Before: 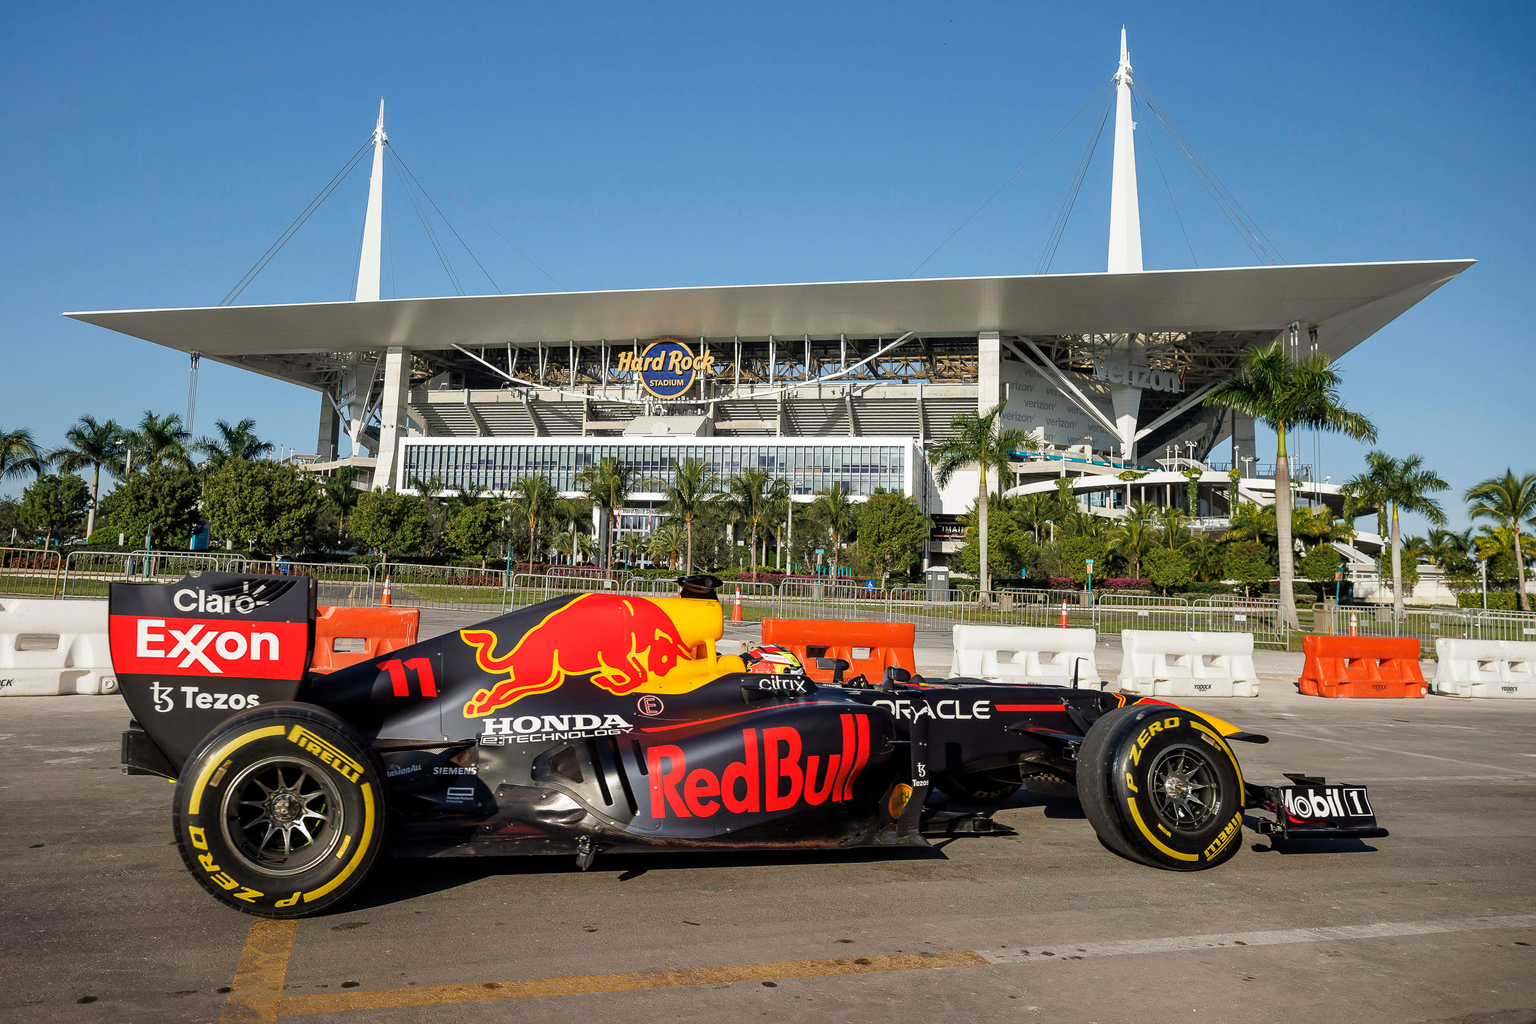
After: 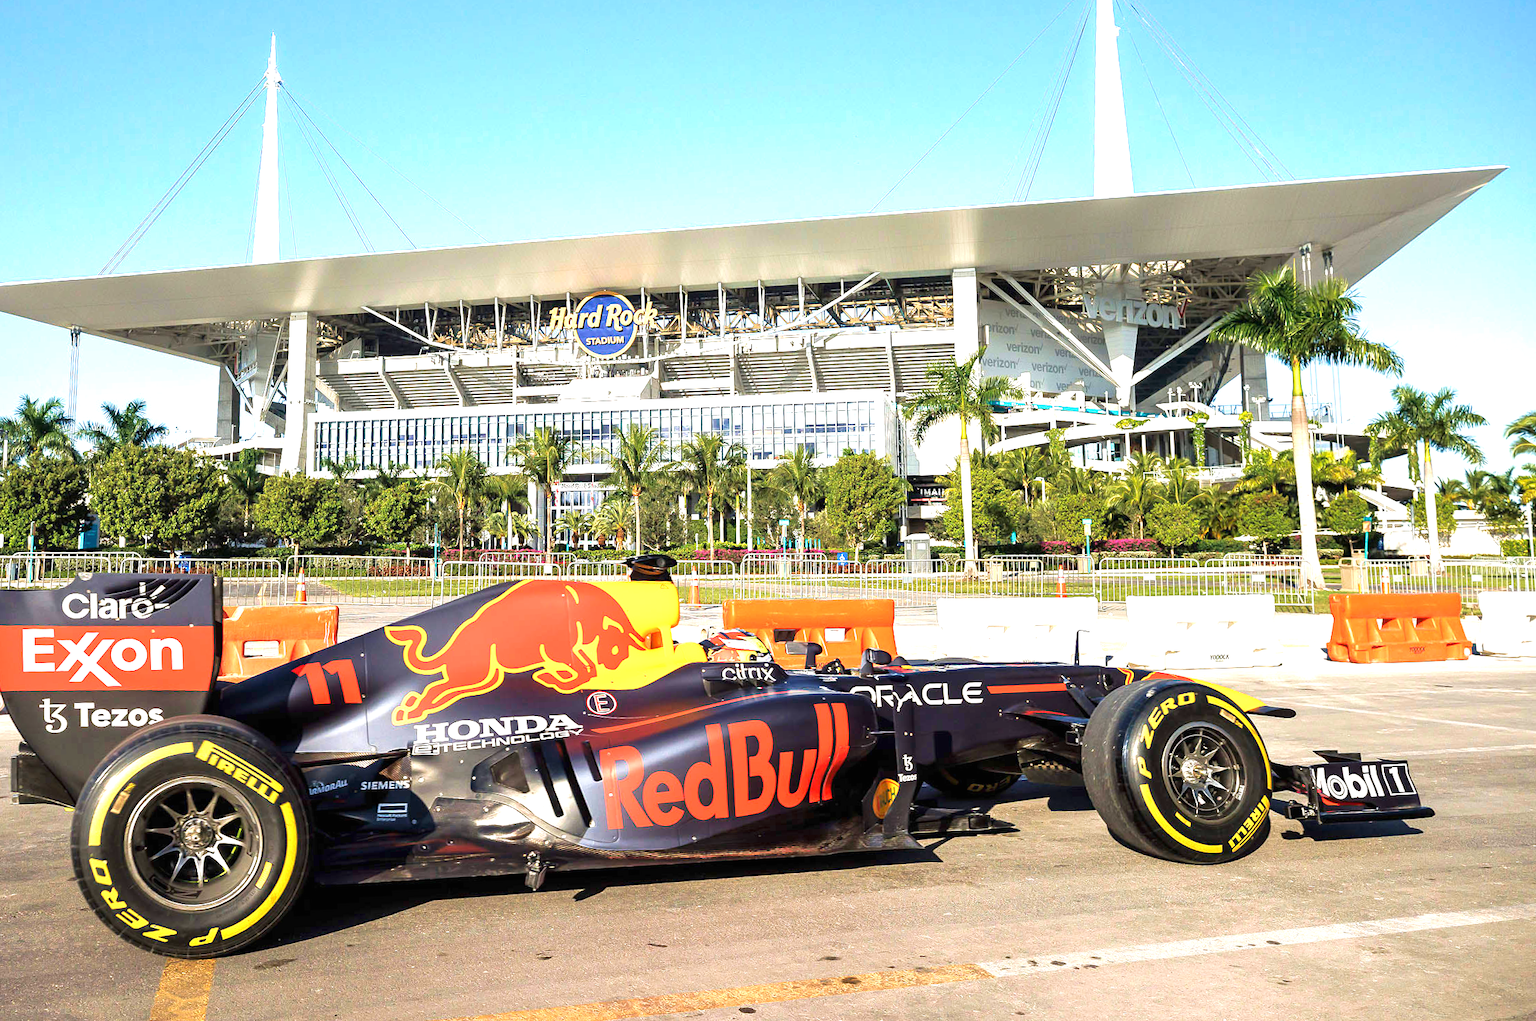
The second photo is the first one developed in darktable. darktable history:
exposure: black level correction 0, exposure 1.62 EV, compensate highlight preservation false
crop and rotate: angle 2.31°, left 5.488%, top 5.676%
velvia: on, module defaults
